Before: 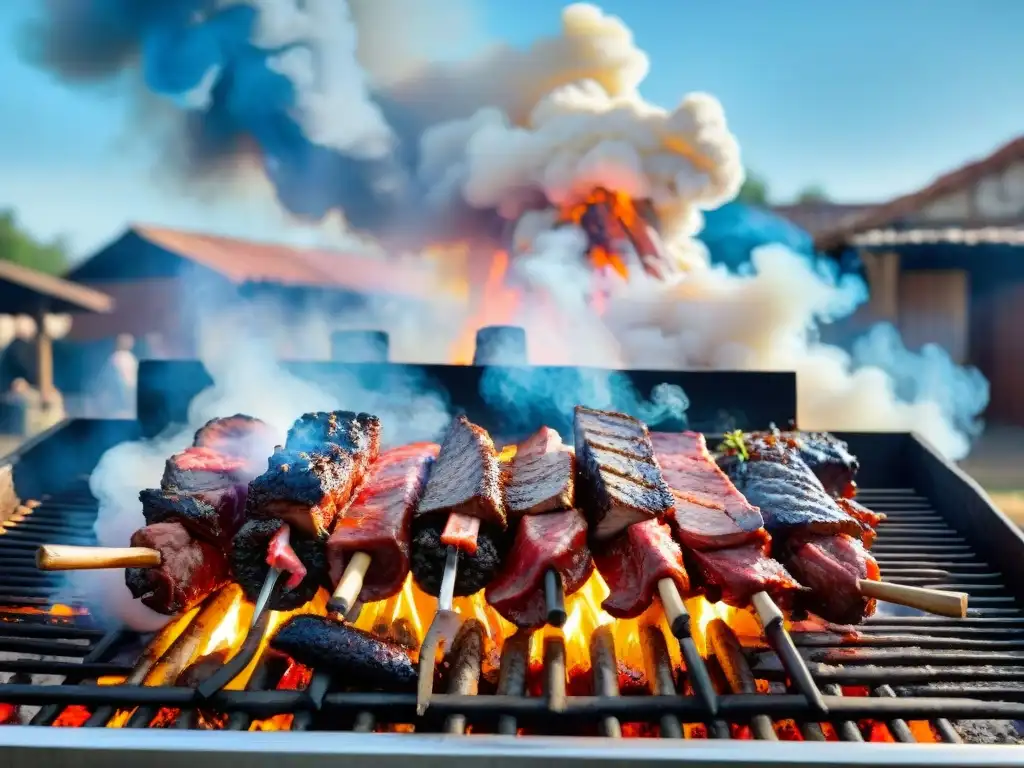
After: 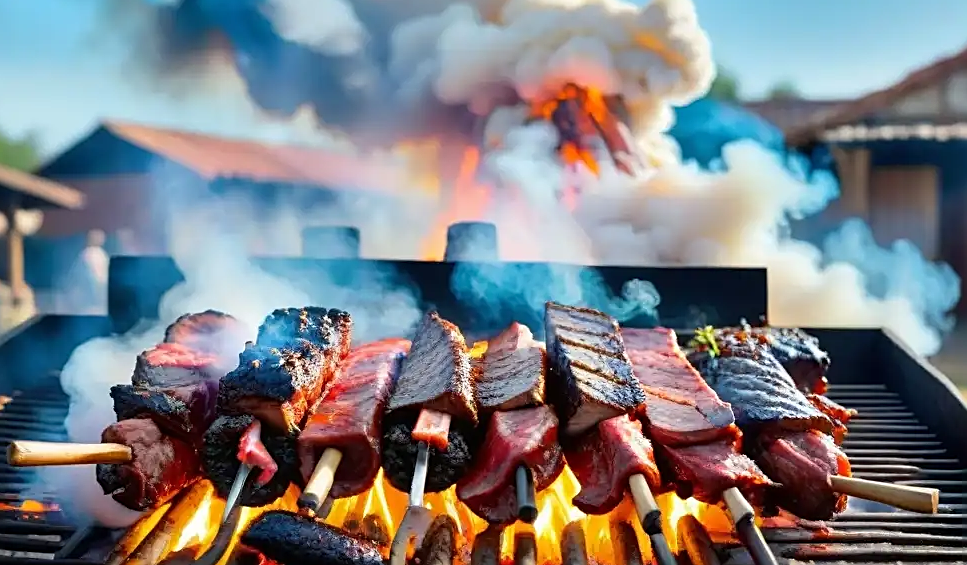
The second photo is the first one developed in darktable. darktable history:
crop and rotate: left 2.922%, top 13.665%, right 2.551%, bottom 12.667%
sharpen: on, module defaults
